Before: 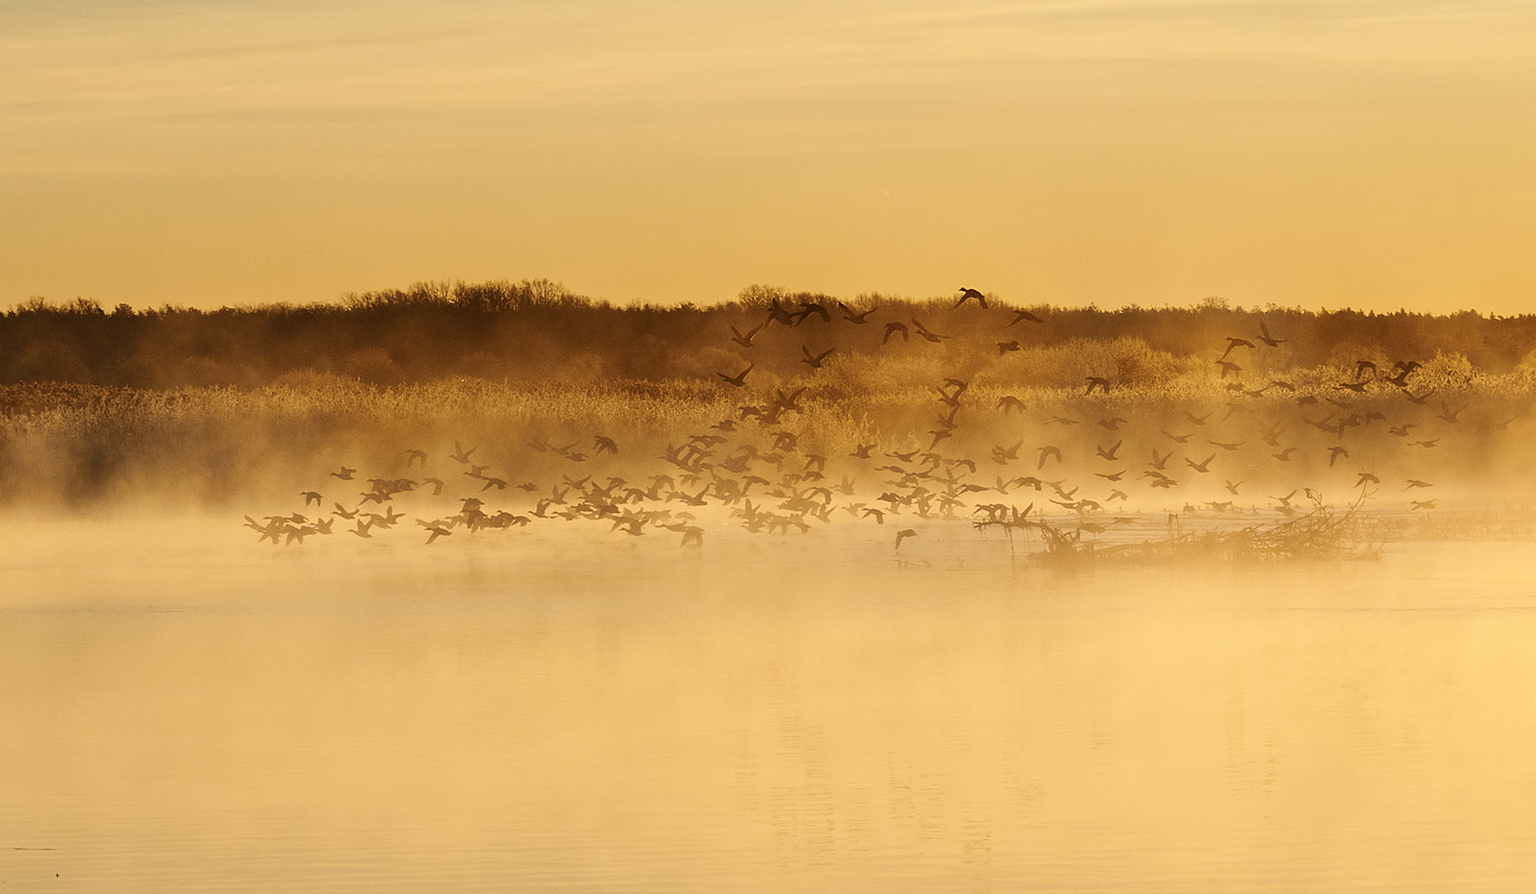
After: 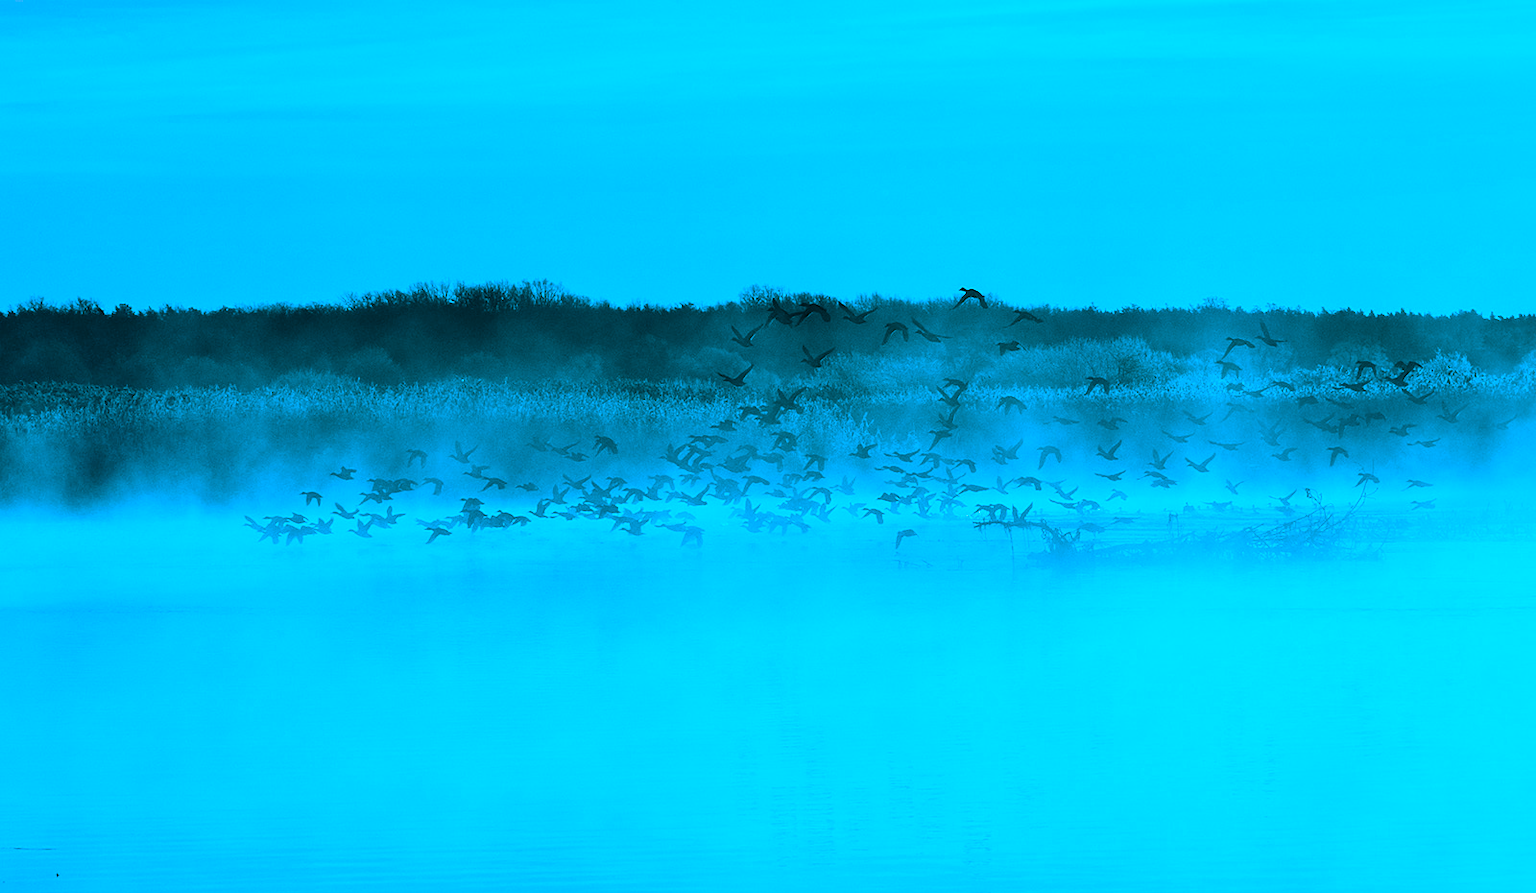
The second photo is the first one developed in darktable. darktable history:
color balance rgb: shadows lift › chroma 2.027%, shadows lift › hue 137.21°, linear chroma grading › global chroma 25.015%, perceptual saturation grading › global saturation 37.024%, perceptual saturation grading › shadows 34.823%, hue shift 179.44°, global vibrance 49.415%, contrast 0.879%
